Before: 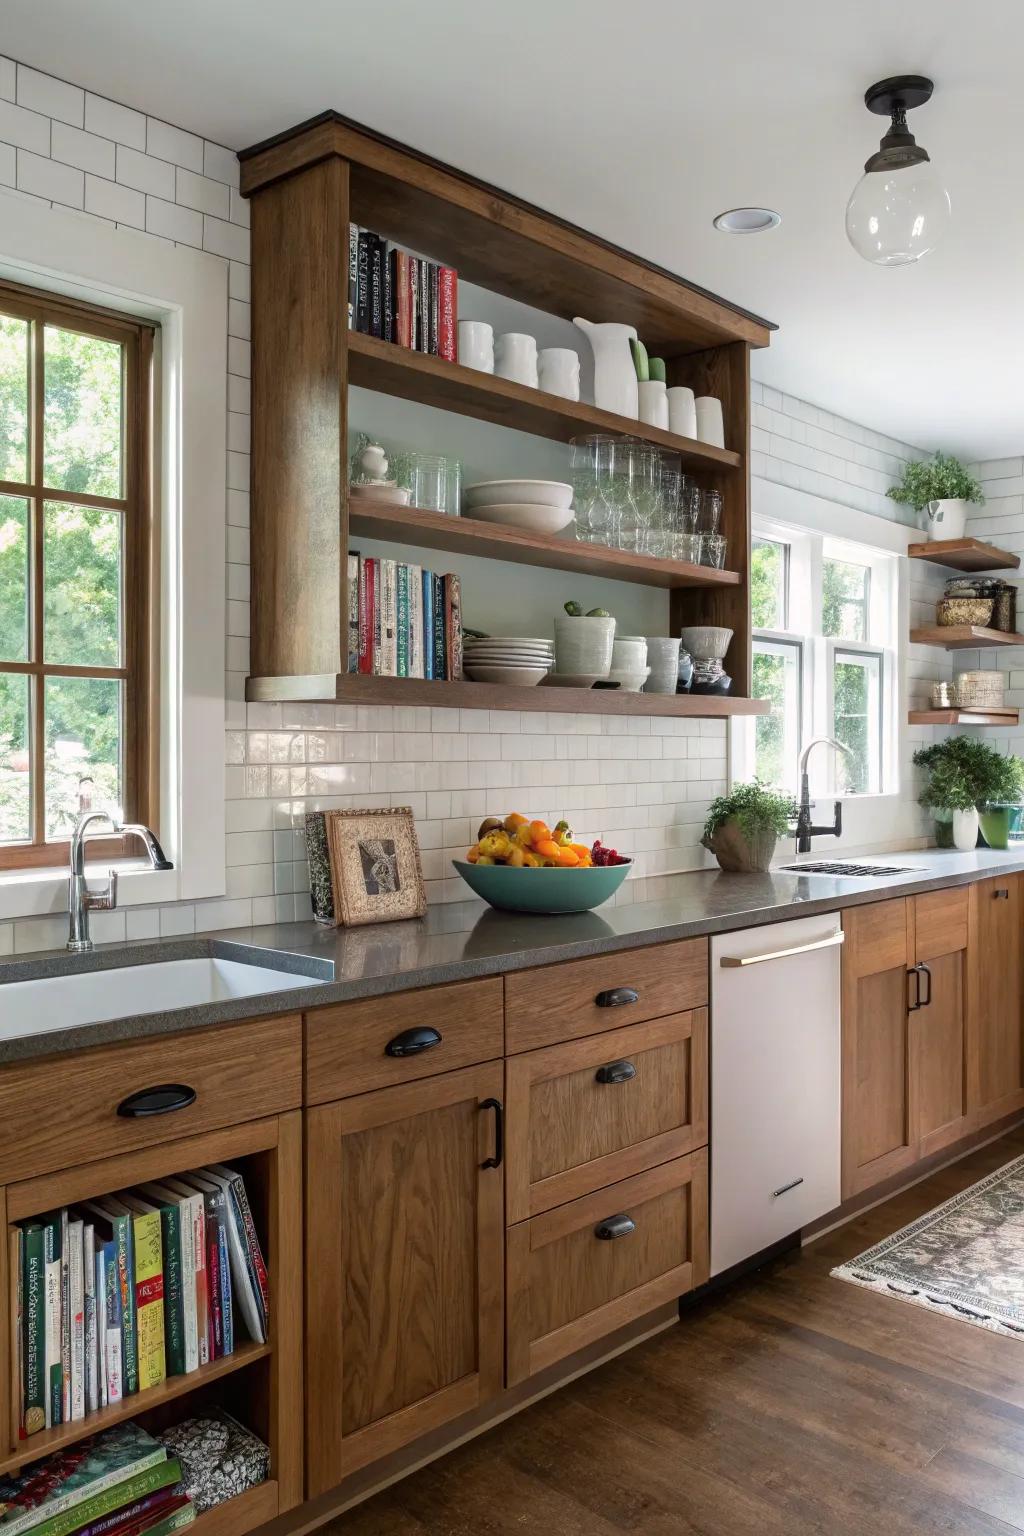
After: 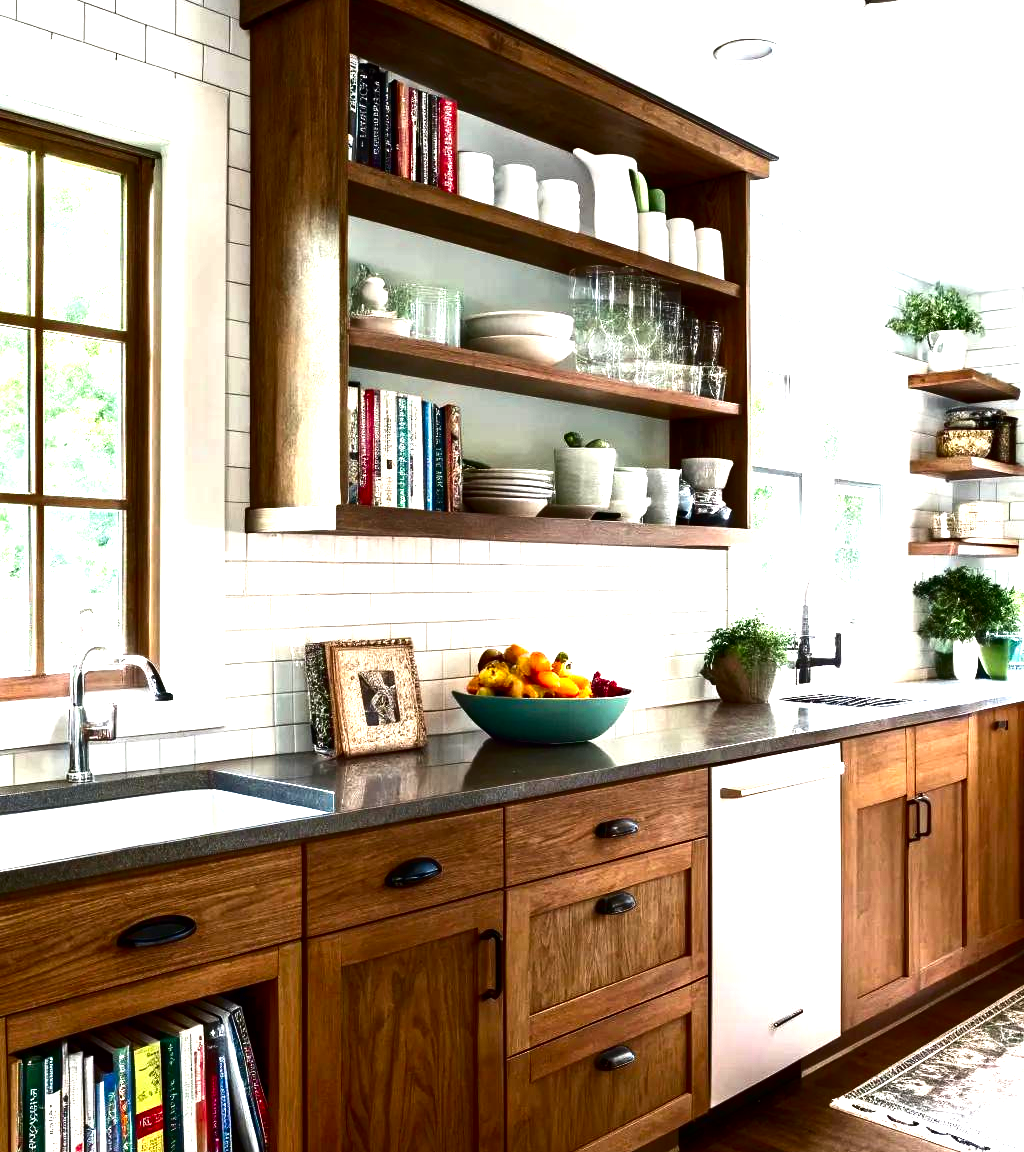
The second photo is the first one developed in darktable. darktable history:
crop: top 11.064%, bottom 13.923%
contrast brightness saturation: contrast 0.318, brightness -0.072, saturation 0.171
levels: levels [0, 0.352, 0.703]
